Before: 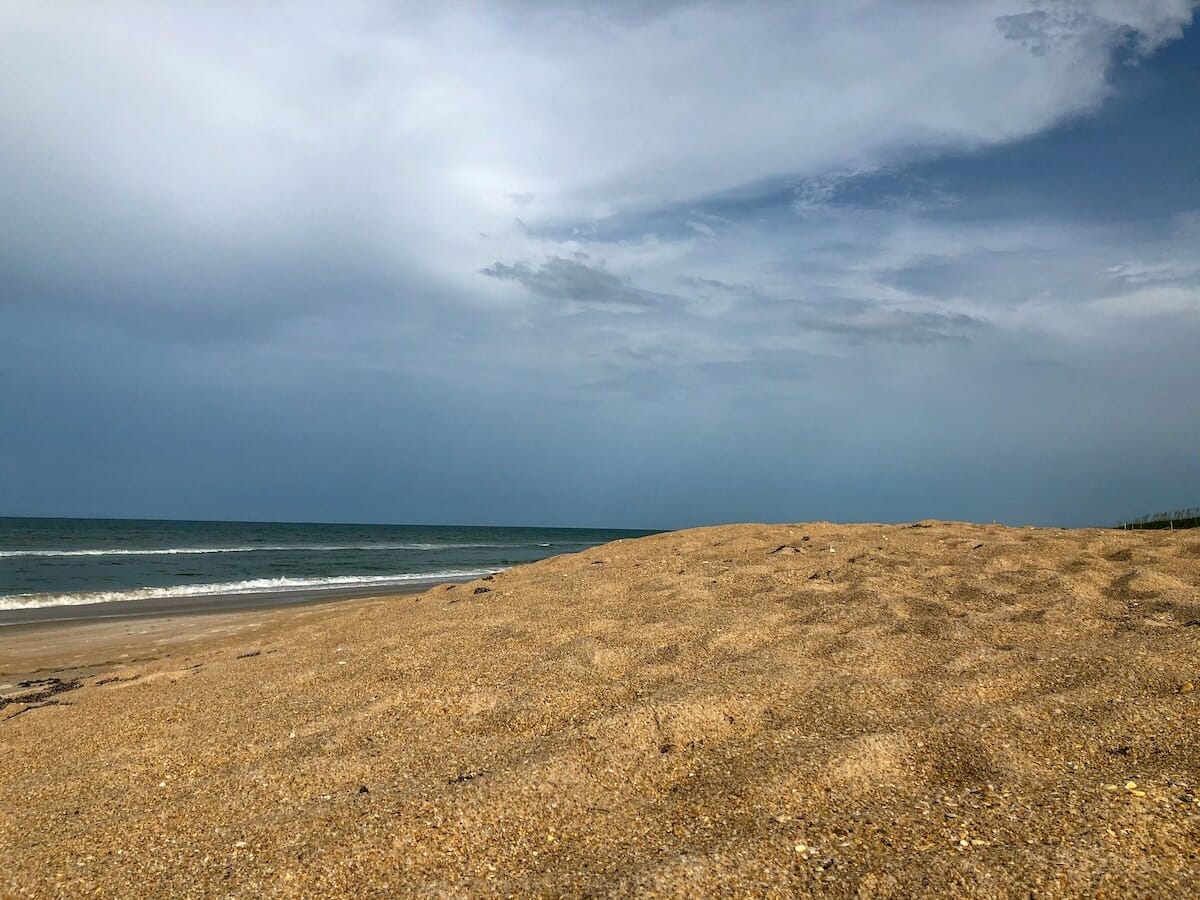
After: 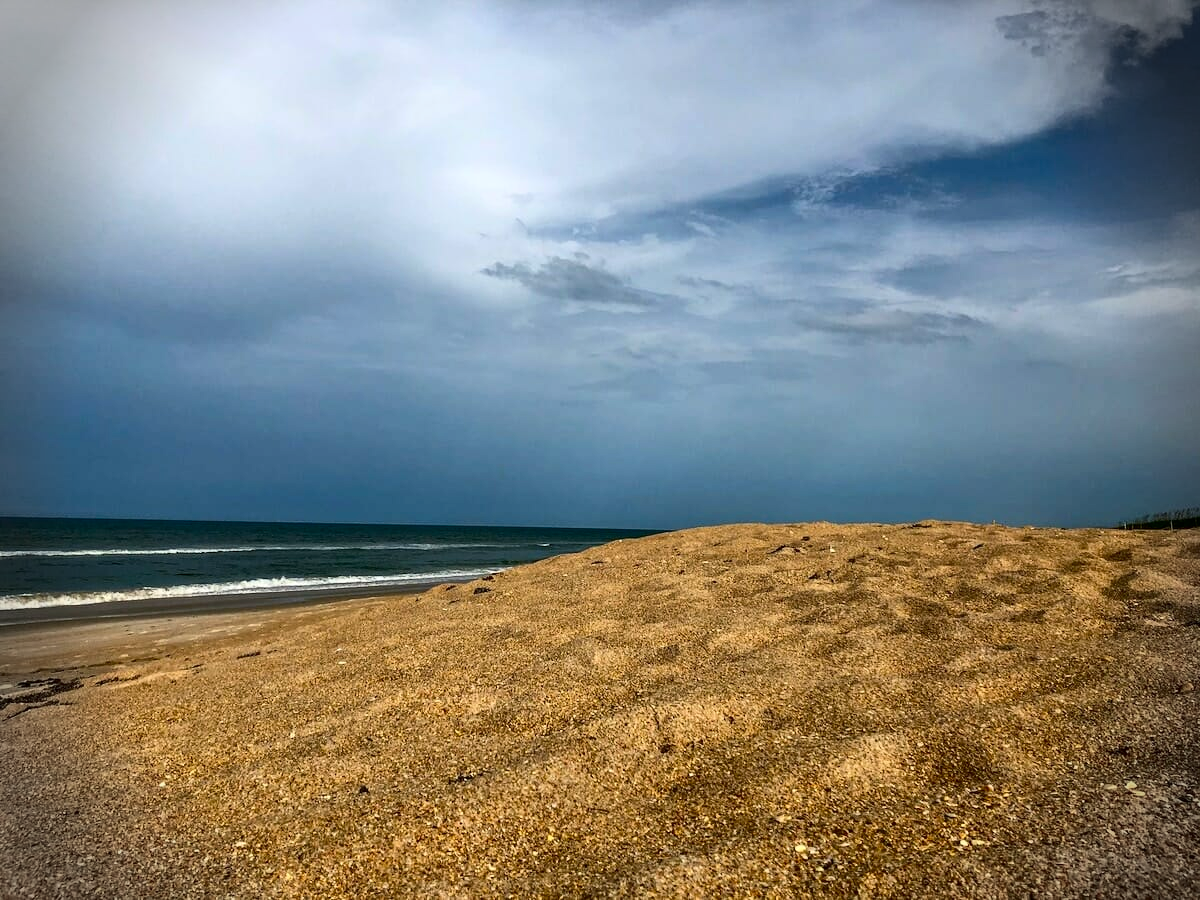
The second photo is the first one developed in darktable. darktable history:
contrast brightness saturation: contrast 0.207, brightness -0.105, saturation 0.207
exposure: black level correction 0.001, exposure 0.016 EV, compensate exposure bias true, compensate highlight preservation false
vignetting: fall-off start 87.92%, fall-off radius 25.15%
